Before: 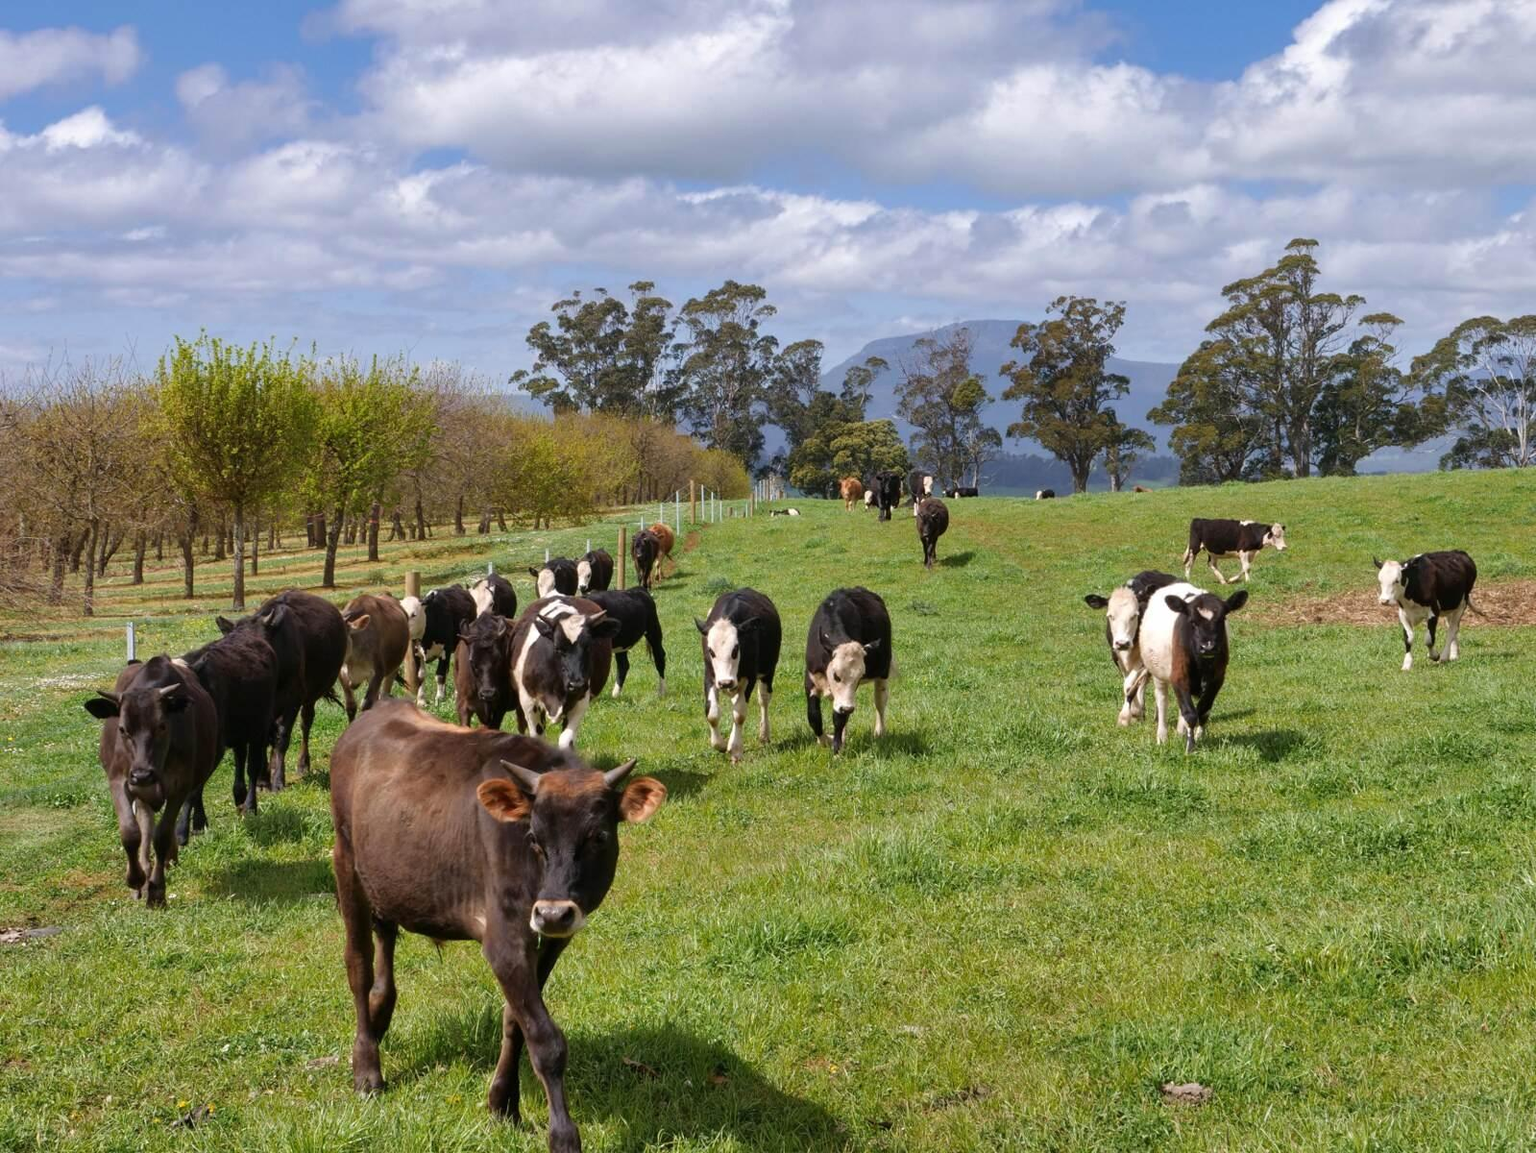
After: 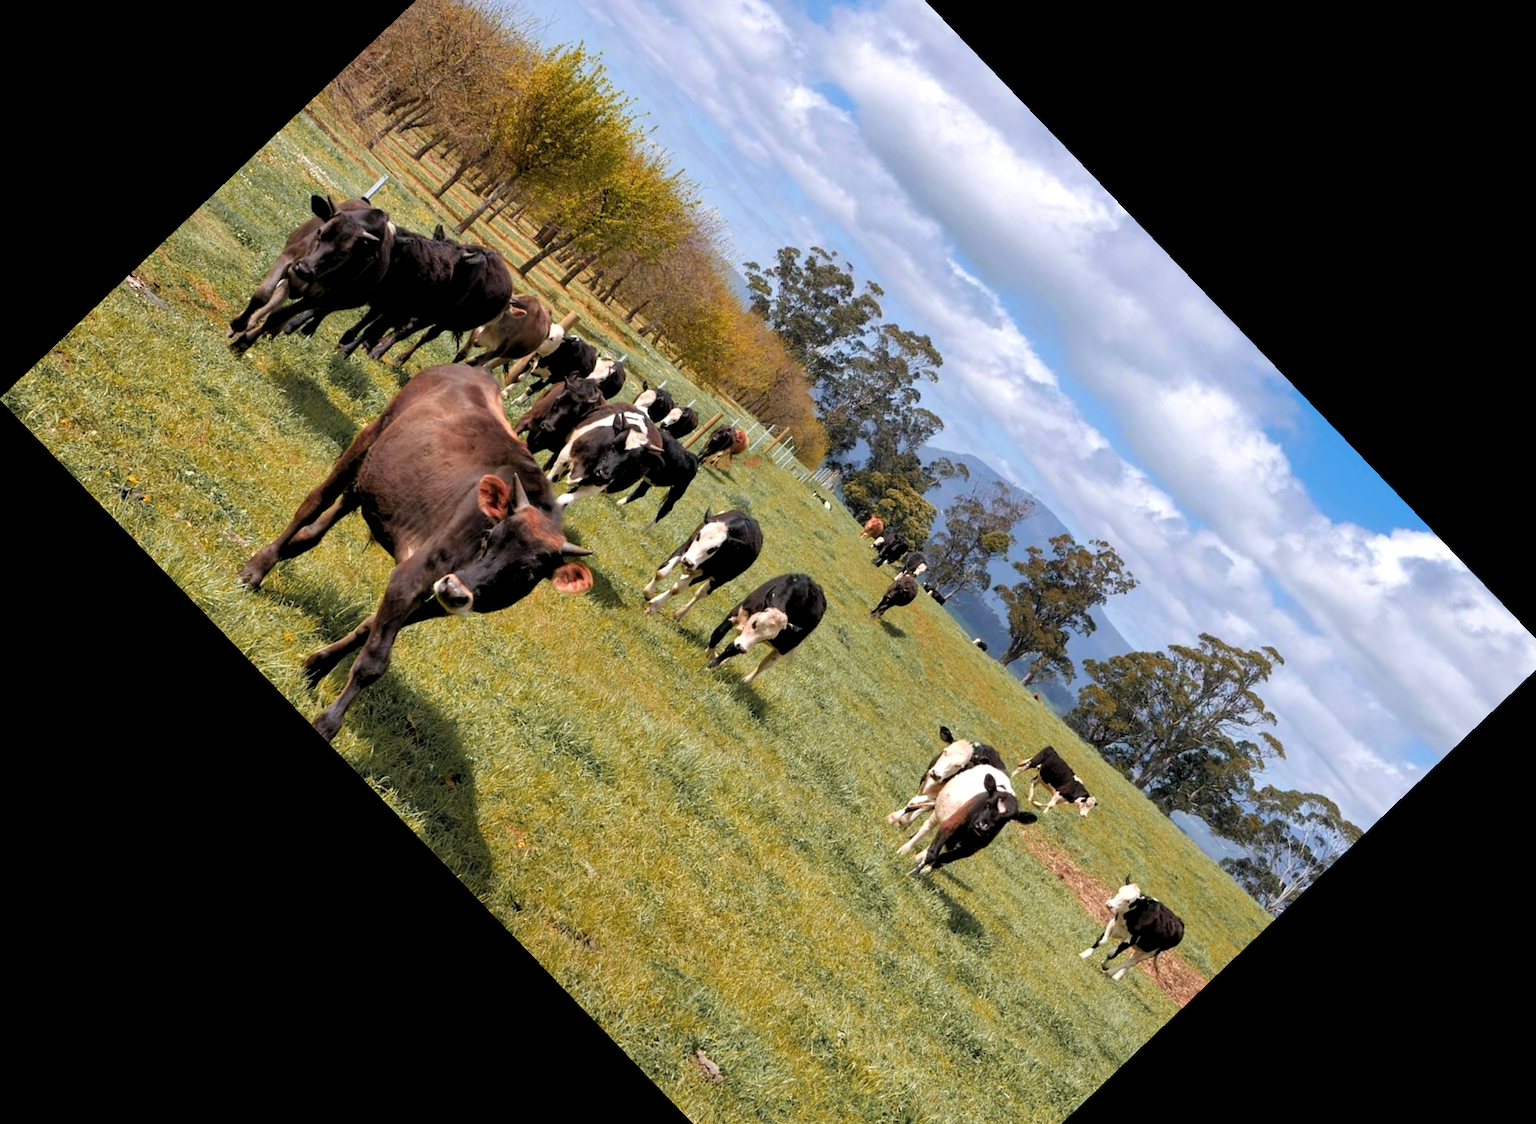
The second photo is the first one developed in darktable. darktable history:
crop and rotate: angle -46.26°, top 16.234%, right 0.912%, bottom 11.704%
color zones: curves: ch1 [(0.263, 0.53) (0.376, 0.287) (0.487, 0.512) (0.748, 0.547) (1, 0.513)]; ch2 [(0.262, 0.45) (0.751, 0.477)], mix 31.98%
rgb levels: levels [[0.01, 0.419, 0.839], [0, 0.5, 1], [0, 0.5, 1]]
